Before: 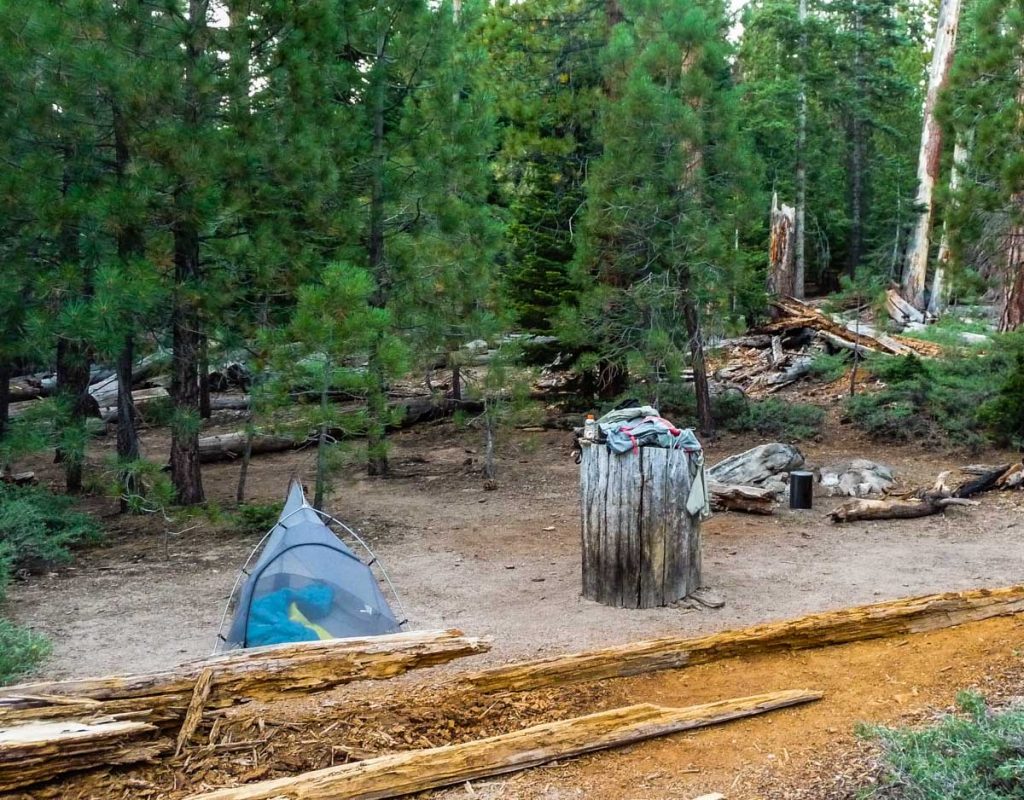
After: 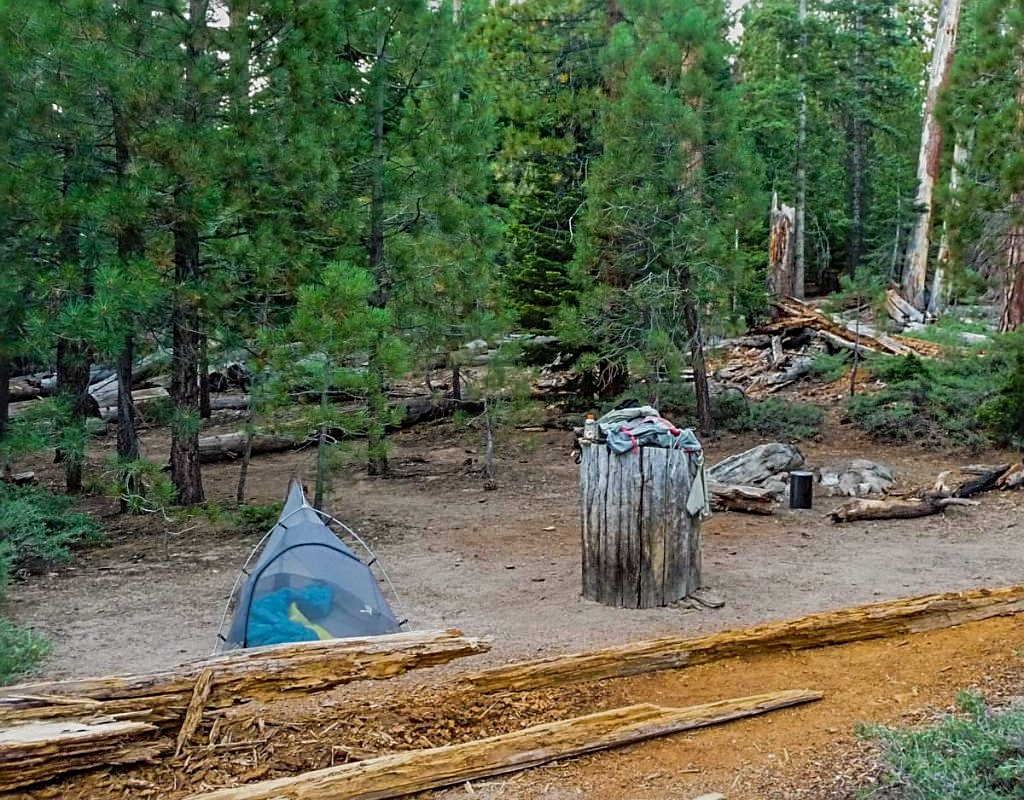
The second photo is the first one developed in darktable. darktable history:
sharpen: radius 2.767
tone equalizer: -8 EV 0.25 EV, -7 EV 0.417 EV, -6 EV 0.417 EV, -5 EV 0.25 EV, -3 EV -0.25 EV, -2 EV -0.417 EV, -1 EV -0.417 EV, +0 EV -0.25 EV, edges refinement/feathering 500, mask exposure compensation -1.57 EV, preserve details guided filter
